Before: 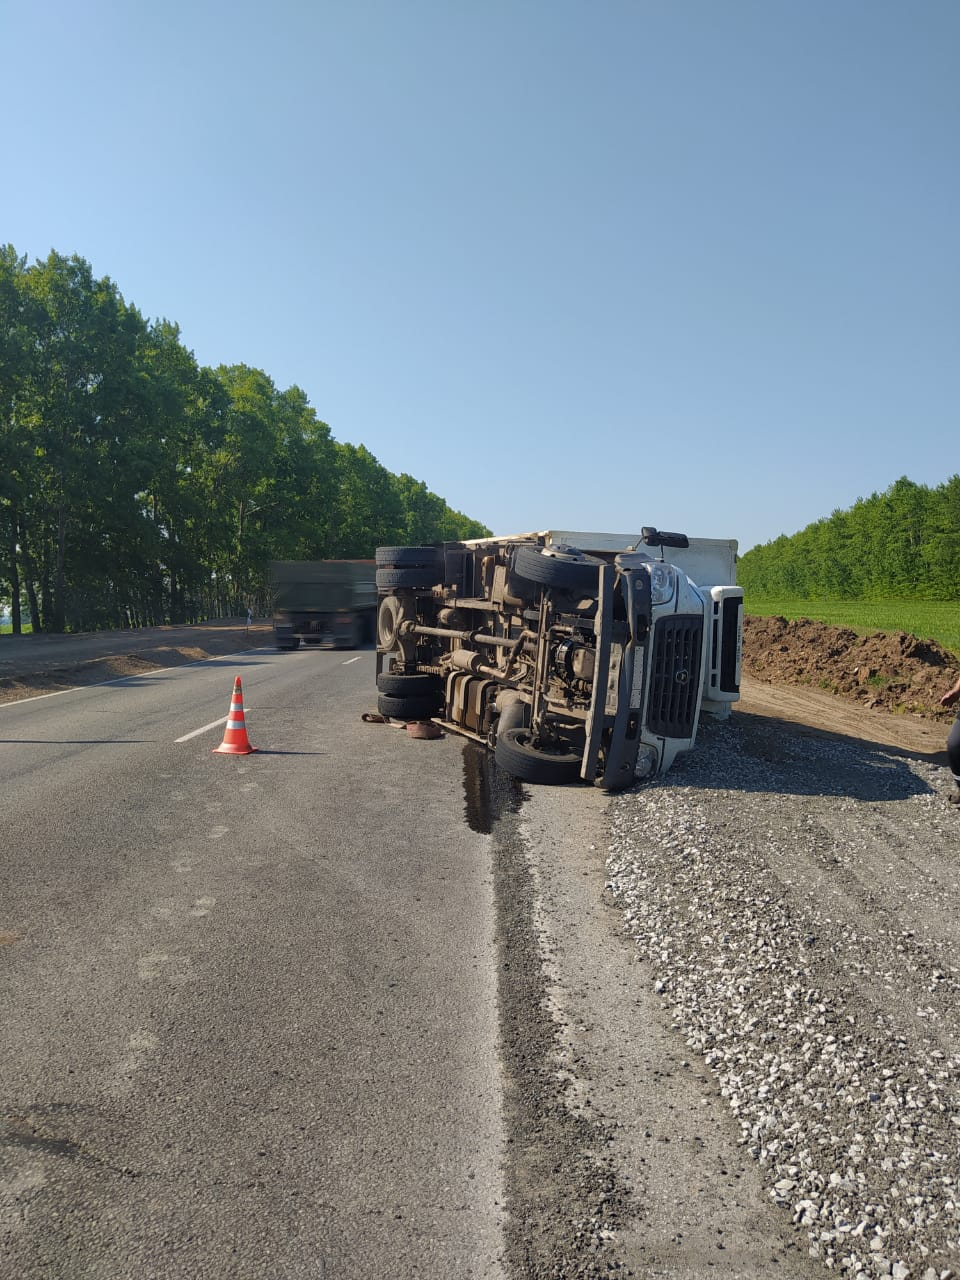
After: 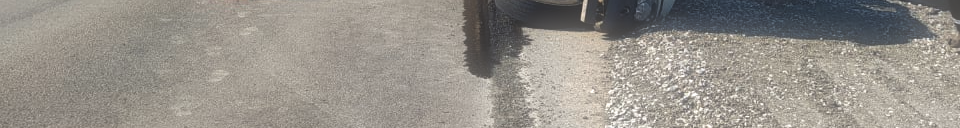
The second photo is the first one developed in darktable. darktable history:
color zones: curves: ch0 [(0.018, 0.548) (0.197, 0.654) (0.425, 0.447) (0.605, 0.658) (0.732, 0.579)]; ch1 [(0.105, 0.531) (0.224, 0.531) (0.386, 0.39) (0.618, 0.456) (0.732, 0.456) (0.956, 0.421)]; ch2 [(0.039, 0.583) (0.215, 0.465) (0.399, 0.544) (0.465, 0.548) (0.614, 0.447) (0.724, 0.43) (0.882, 0.623) (0.956, 0.632)]
white balance: red 0.986, blue 1.01
exposure: exposure 0.376 EV, compensate highlight preservation false
soften: size 60.24%, saturation 65.46%, brightness 0.506 EV, mix 25.7%
crop and rotate: top 59.084%, bottom 30.916%
